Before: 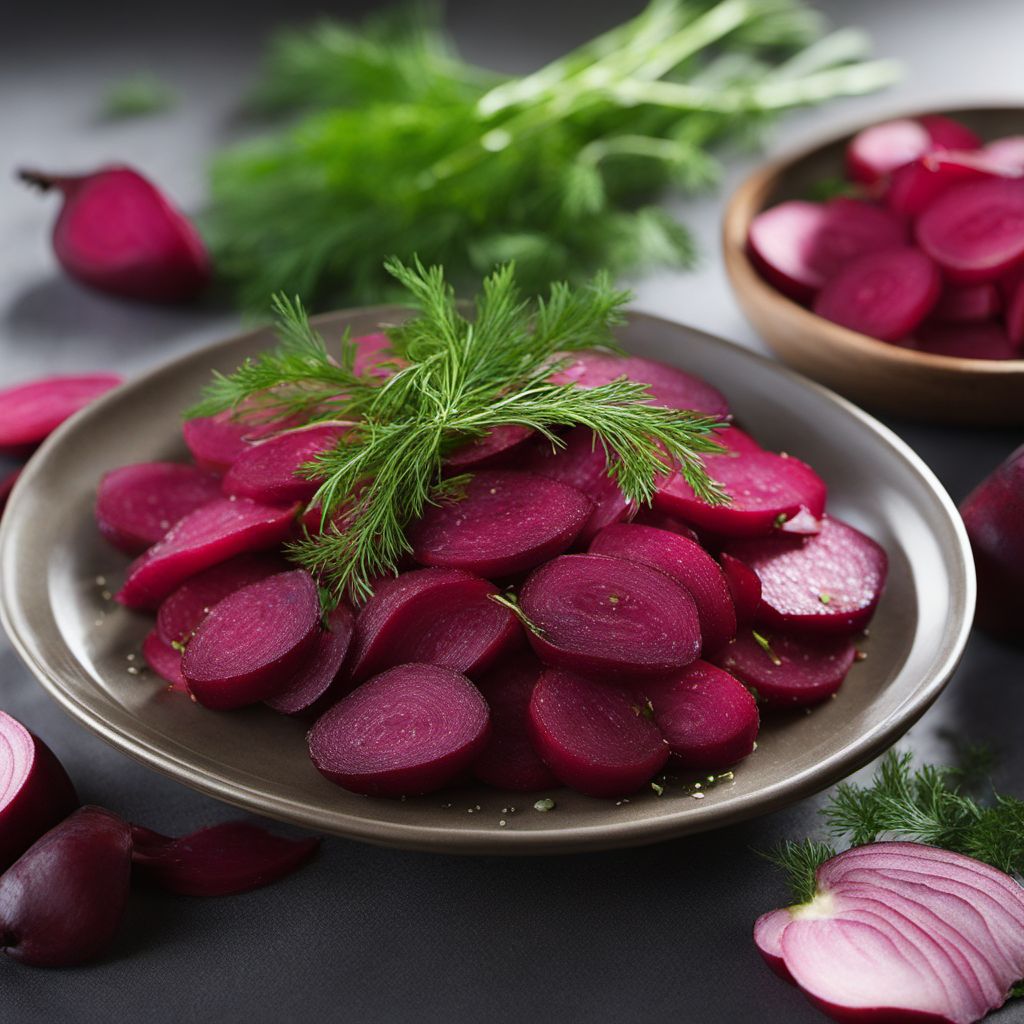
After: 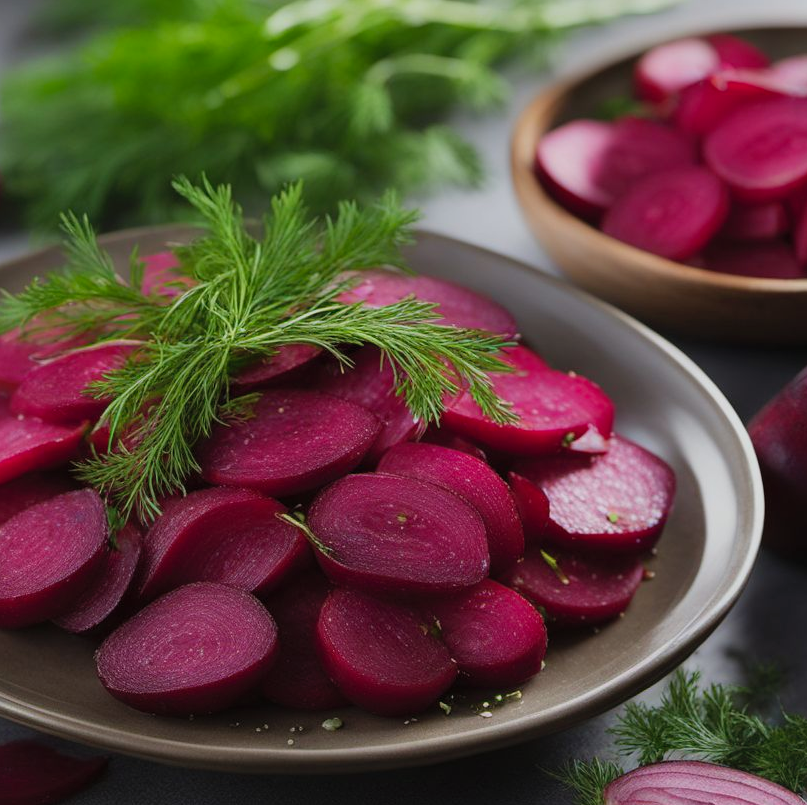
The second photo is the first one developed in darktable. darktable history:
crop and rotate: left 20.74%, top 7.912%, right 0.375%, bottom 13.378%
contrast brightness saturation: brightness 0.09, saturation 0.19
exposure: exposure -0.582 EV, compensate highlight preservation false
white balance: emerald 1
